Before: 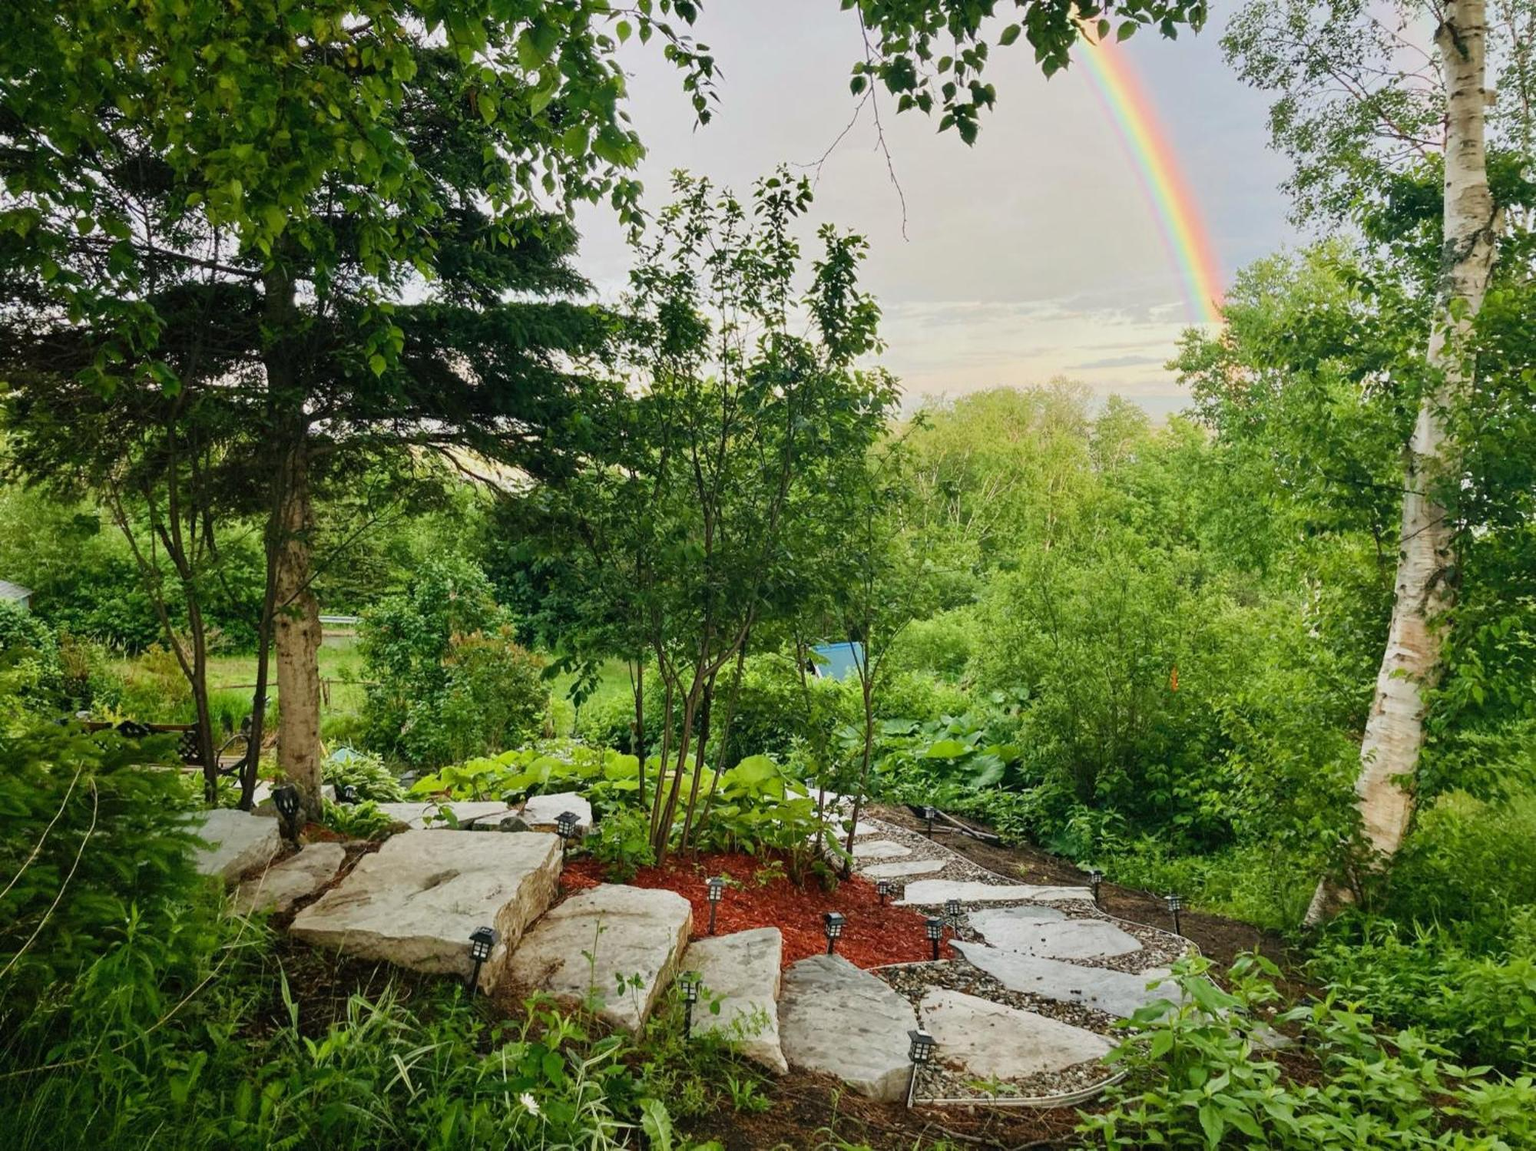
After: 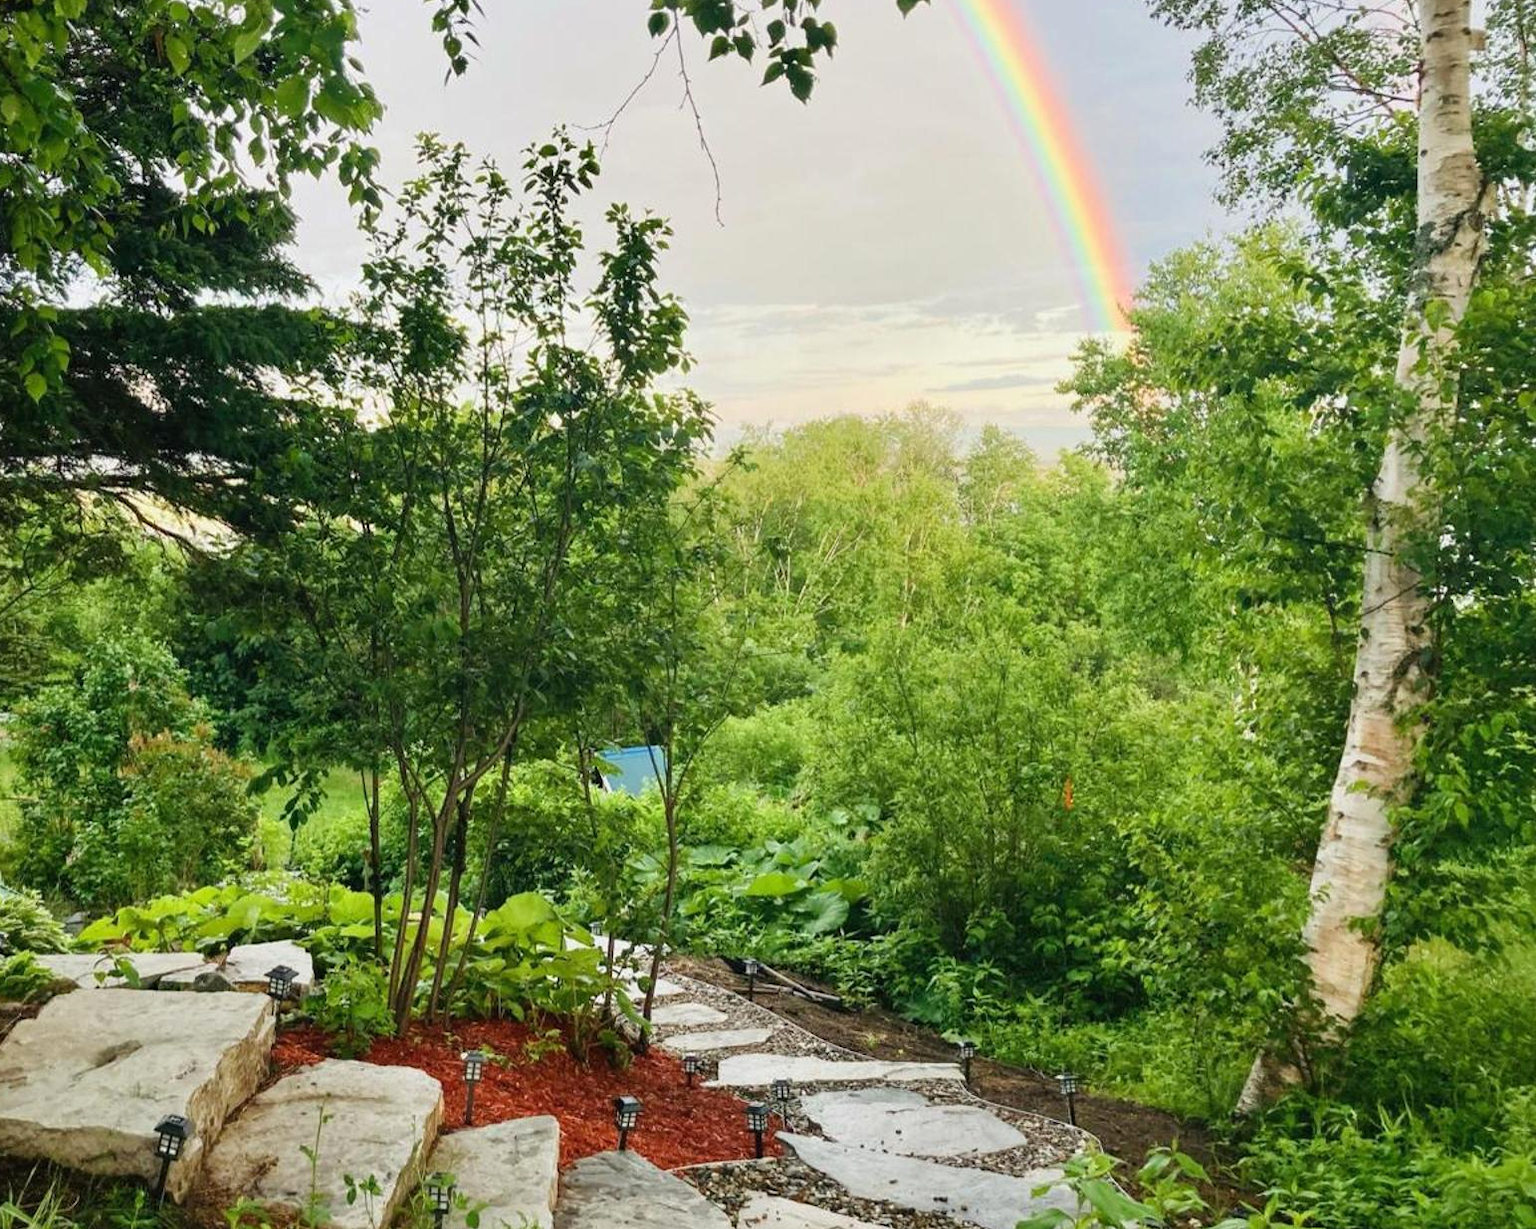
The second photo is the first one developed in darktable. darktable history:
crop: left 22.815%, top 5.825%, bottom 11.768%
exposure: black level correction 0, exposure 0.199 EV, compensate highlight preservation false
